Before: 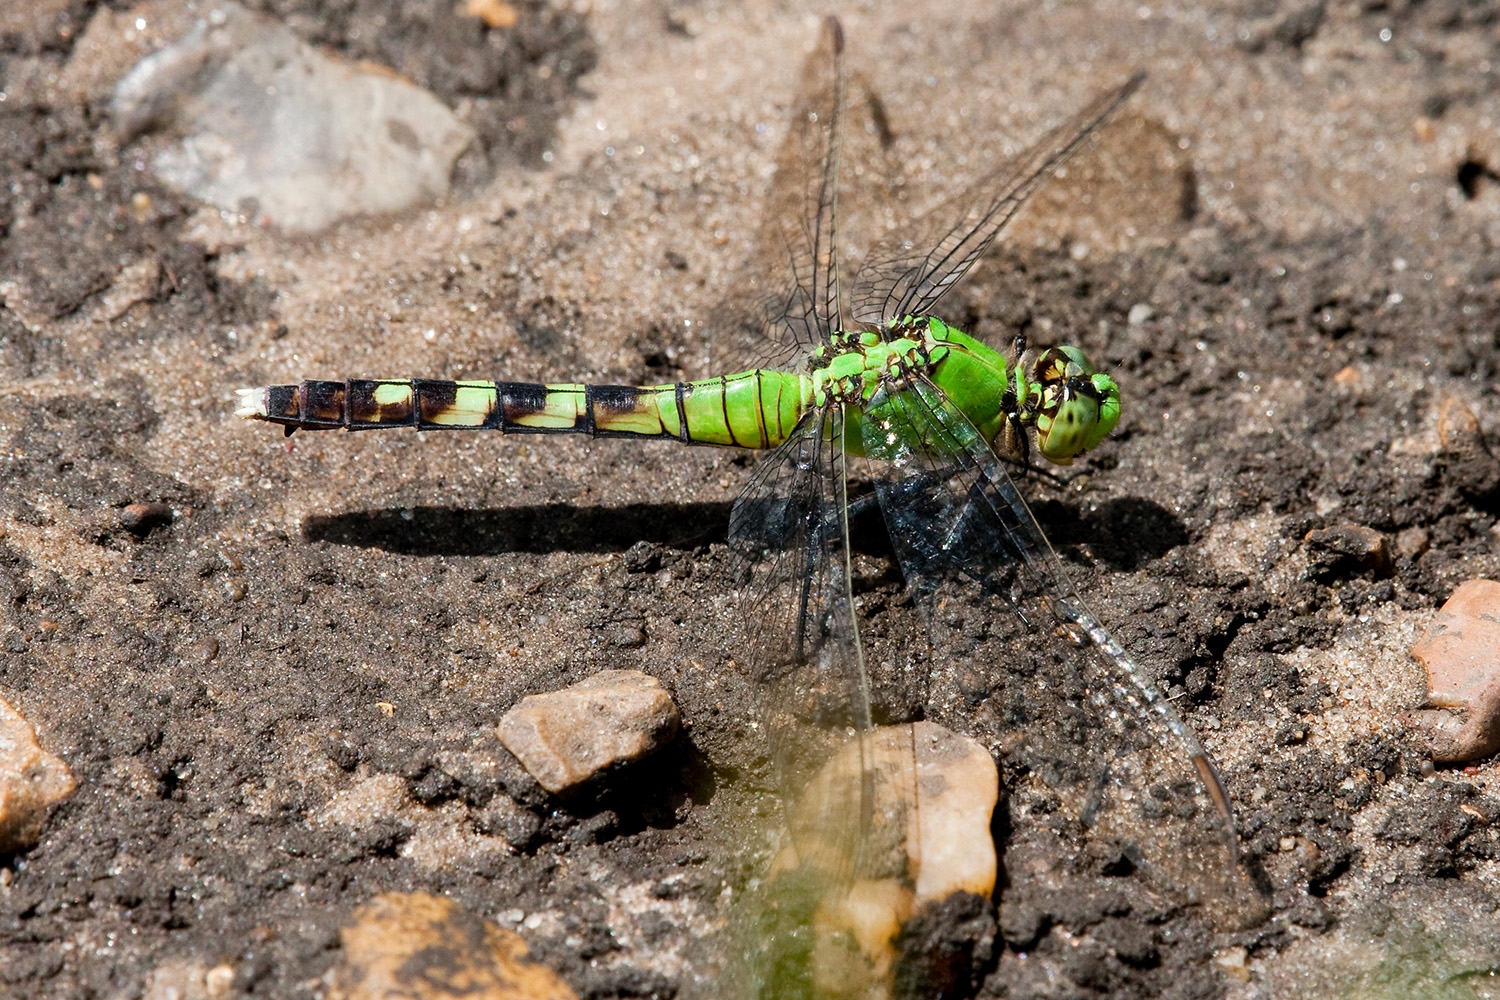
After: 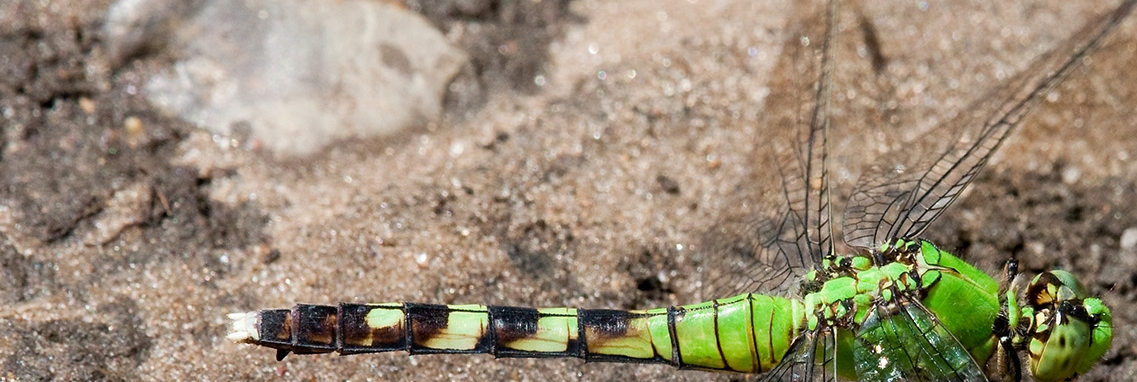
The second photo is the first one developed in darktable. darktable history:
crop: left 0.558%, top 7.649%, right 23.621%, bottom 54.081%
